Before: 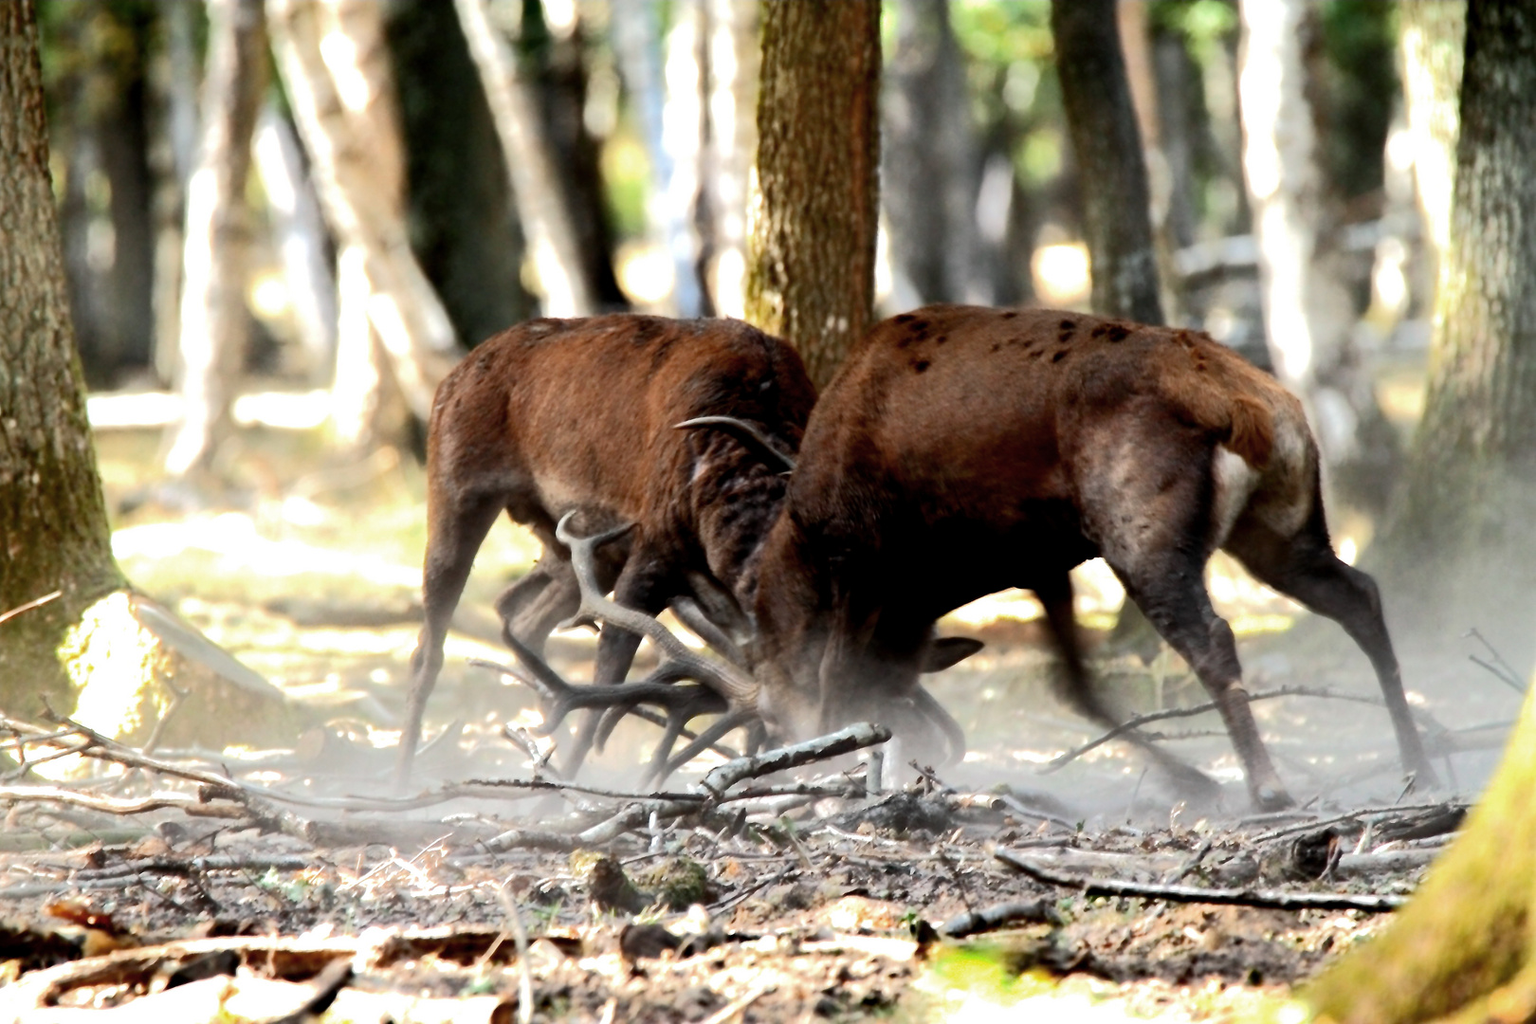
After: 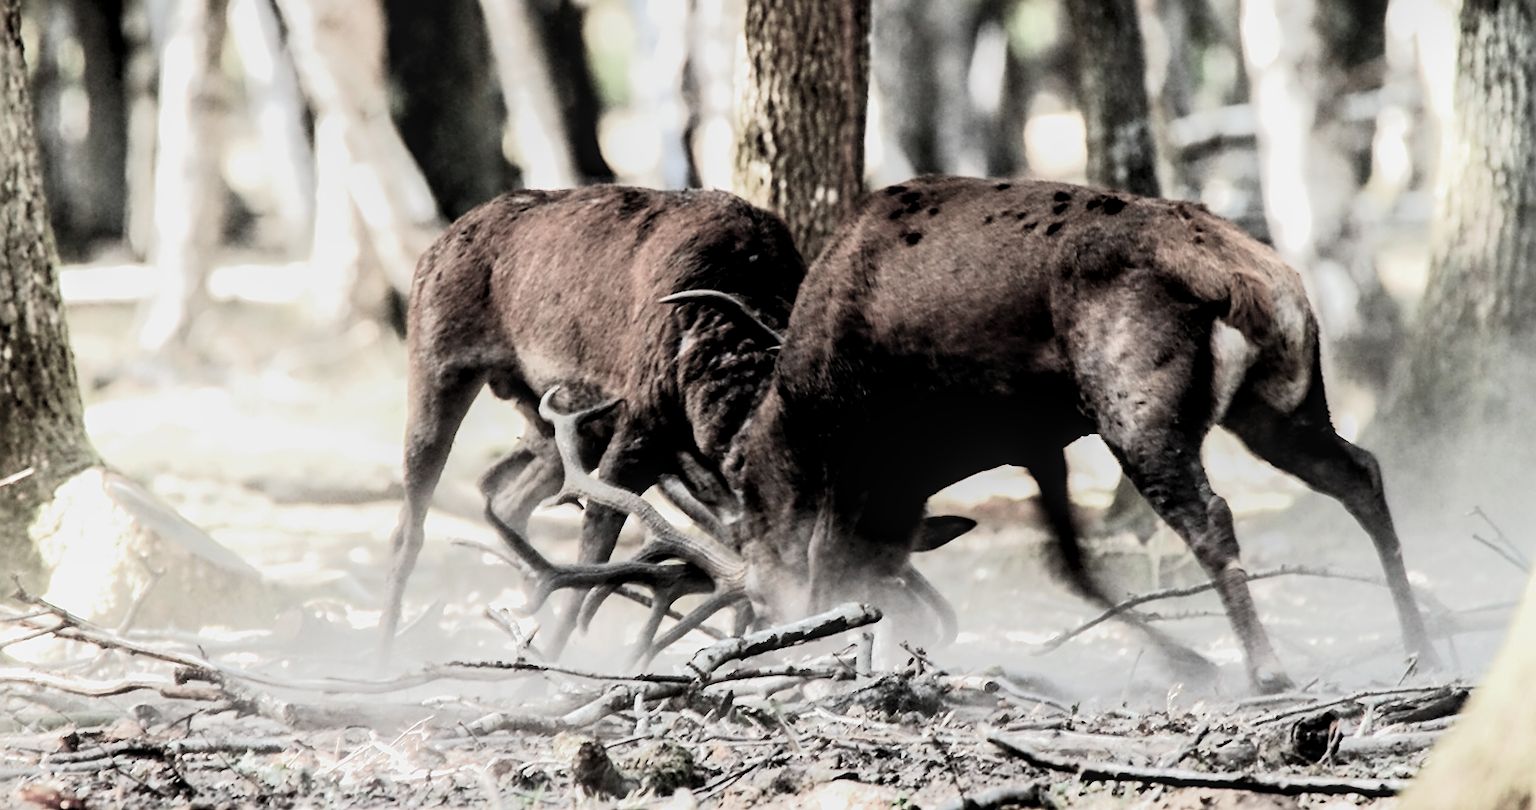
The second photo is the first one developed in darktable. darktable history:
crop and rotate: left 1.855%, top 12.997%, right 0.281%, bottom 9.585%
contrast brightness saturation: contrast 0.042, saturation 0.073
exposure: black level correction 0, exposure 0.6 EV, compensate exposure bias true, compensate highlight preservation false
color balance rgb: power › hue 71.22°, linear chroma grading › global chroma 8.325%, perceptual saturation grading › global saturation 0.649%, global vibrance 15.216%
filmic rgb: black relative exposure -5.05 EV, white relative exposure 4 EV, threshold 2.97 EV, hardness 2.88, contrast 1.298, highlights saturation mix -30.59%, color science v5 (2021), iterations of high-quality reconstruction 0, contrast in shadows safe, contrast in highlights safe, enable highlight reconstruction true
local contrast: detail 130%
sharpen: on, module defaults
